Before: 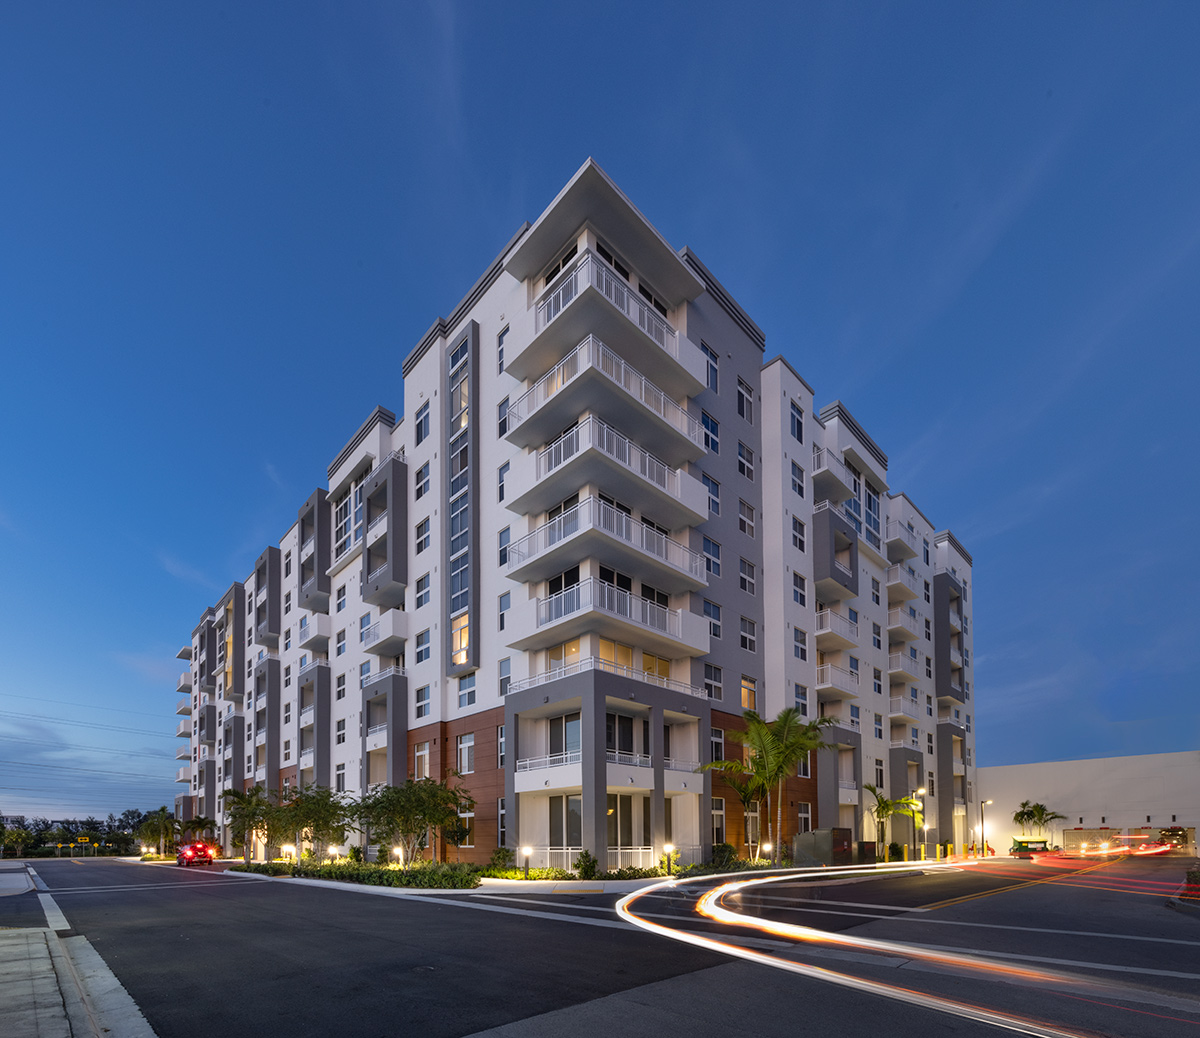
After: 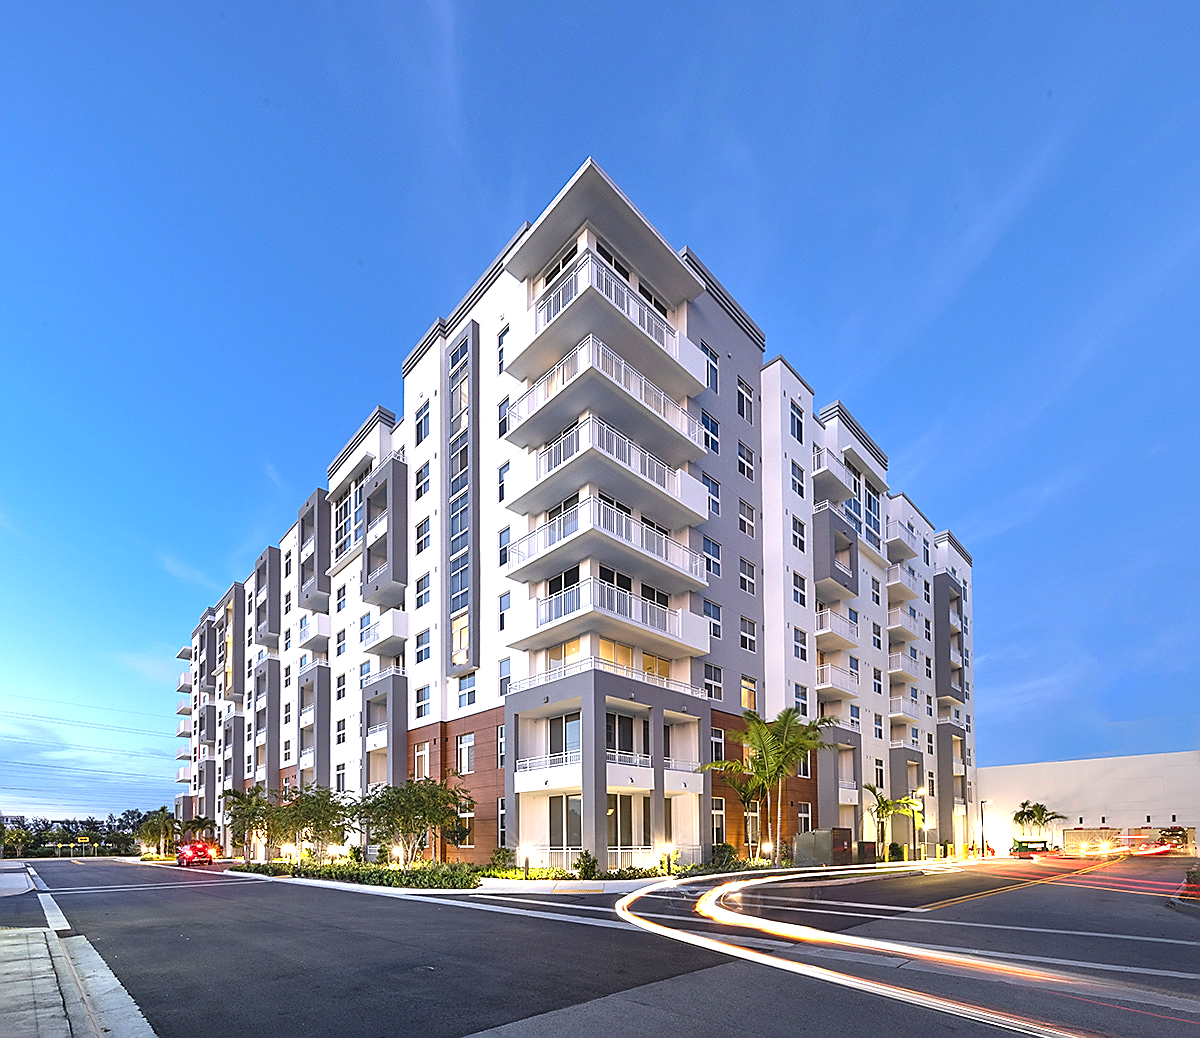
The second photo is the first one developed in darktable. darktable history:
sharpen: radius 1.4, amount 1.25, threshold 0.7
exposure: black level correction -0.002, exposure 1.35 EV, compensate highlight preservation false
